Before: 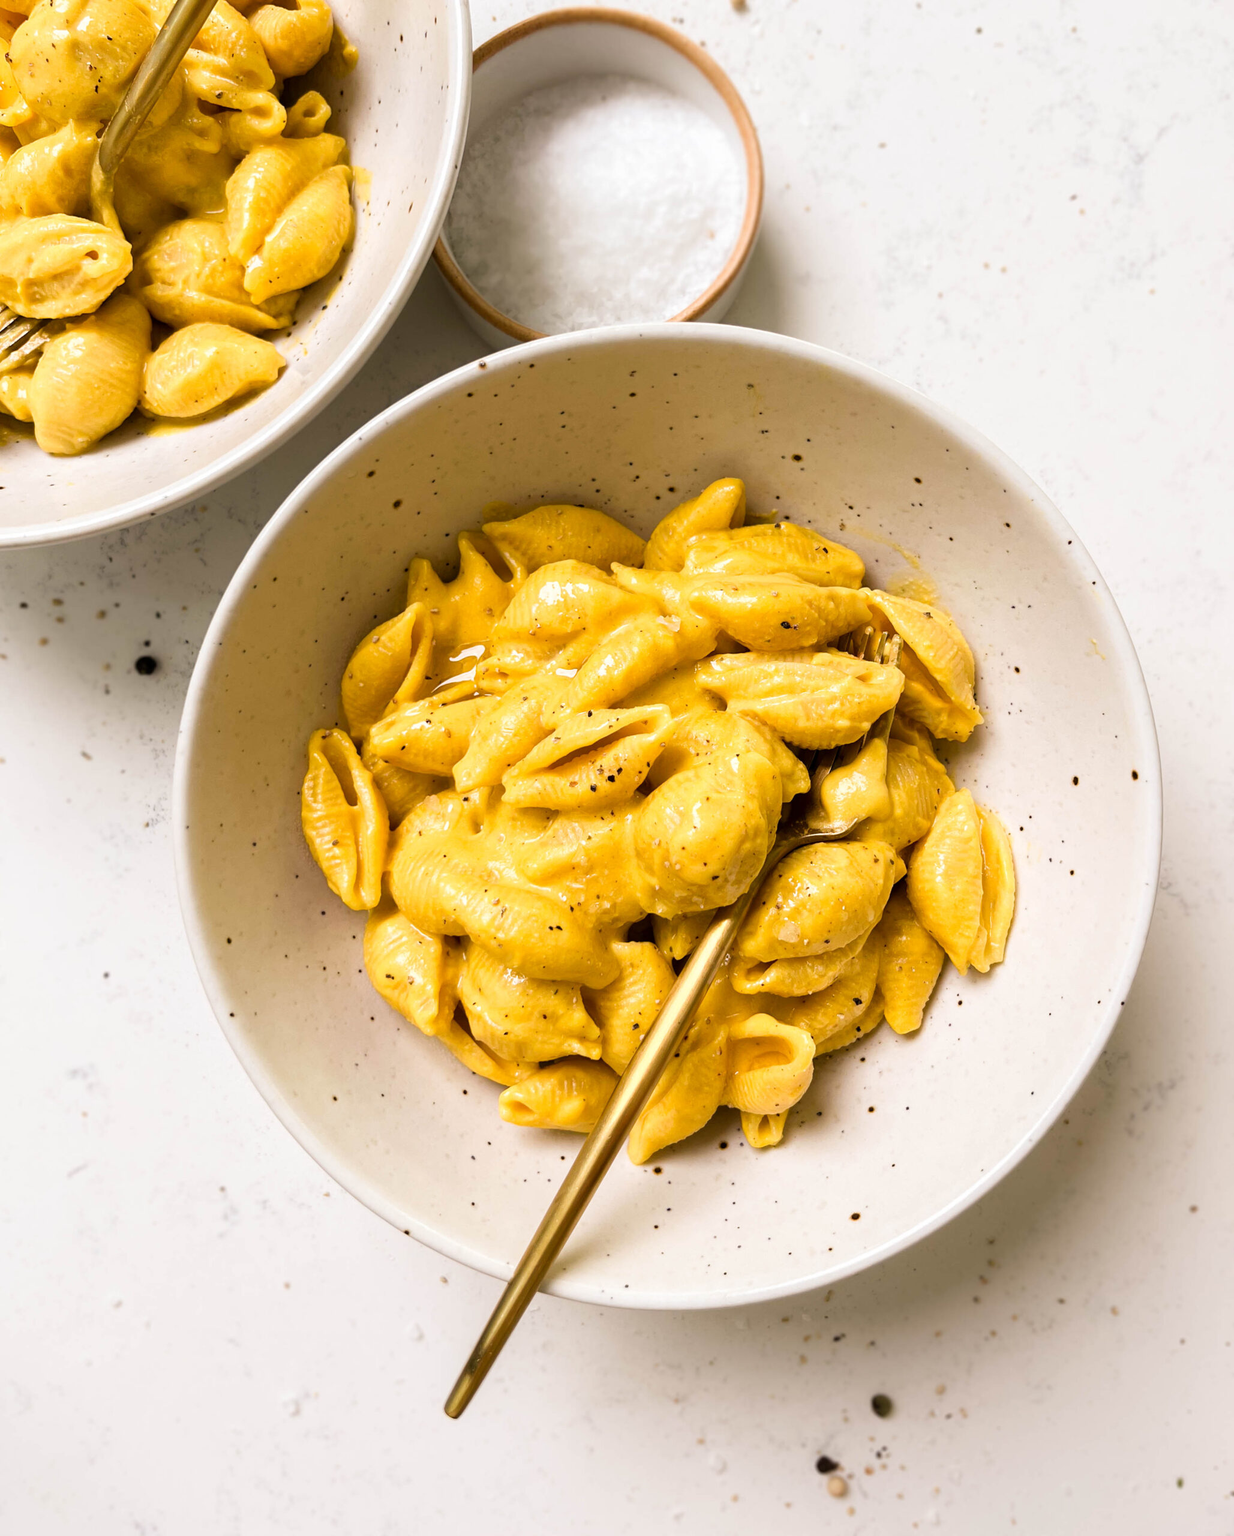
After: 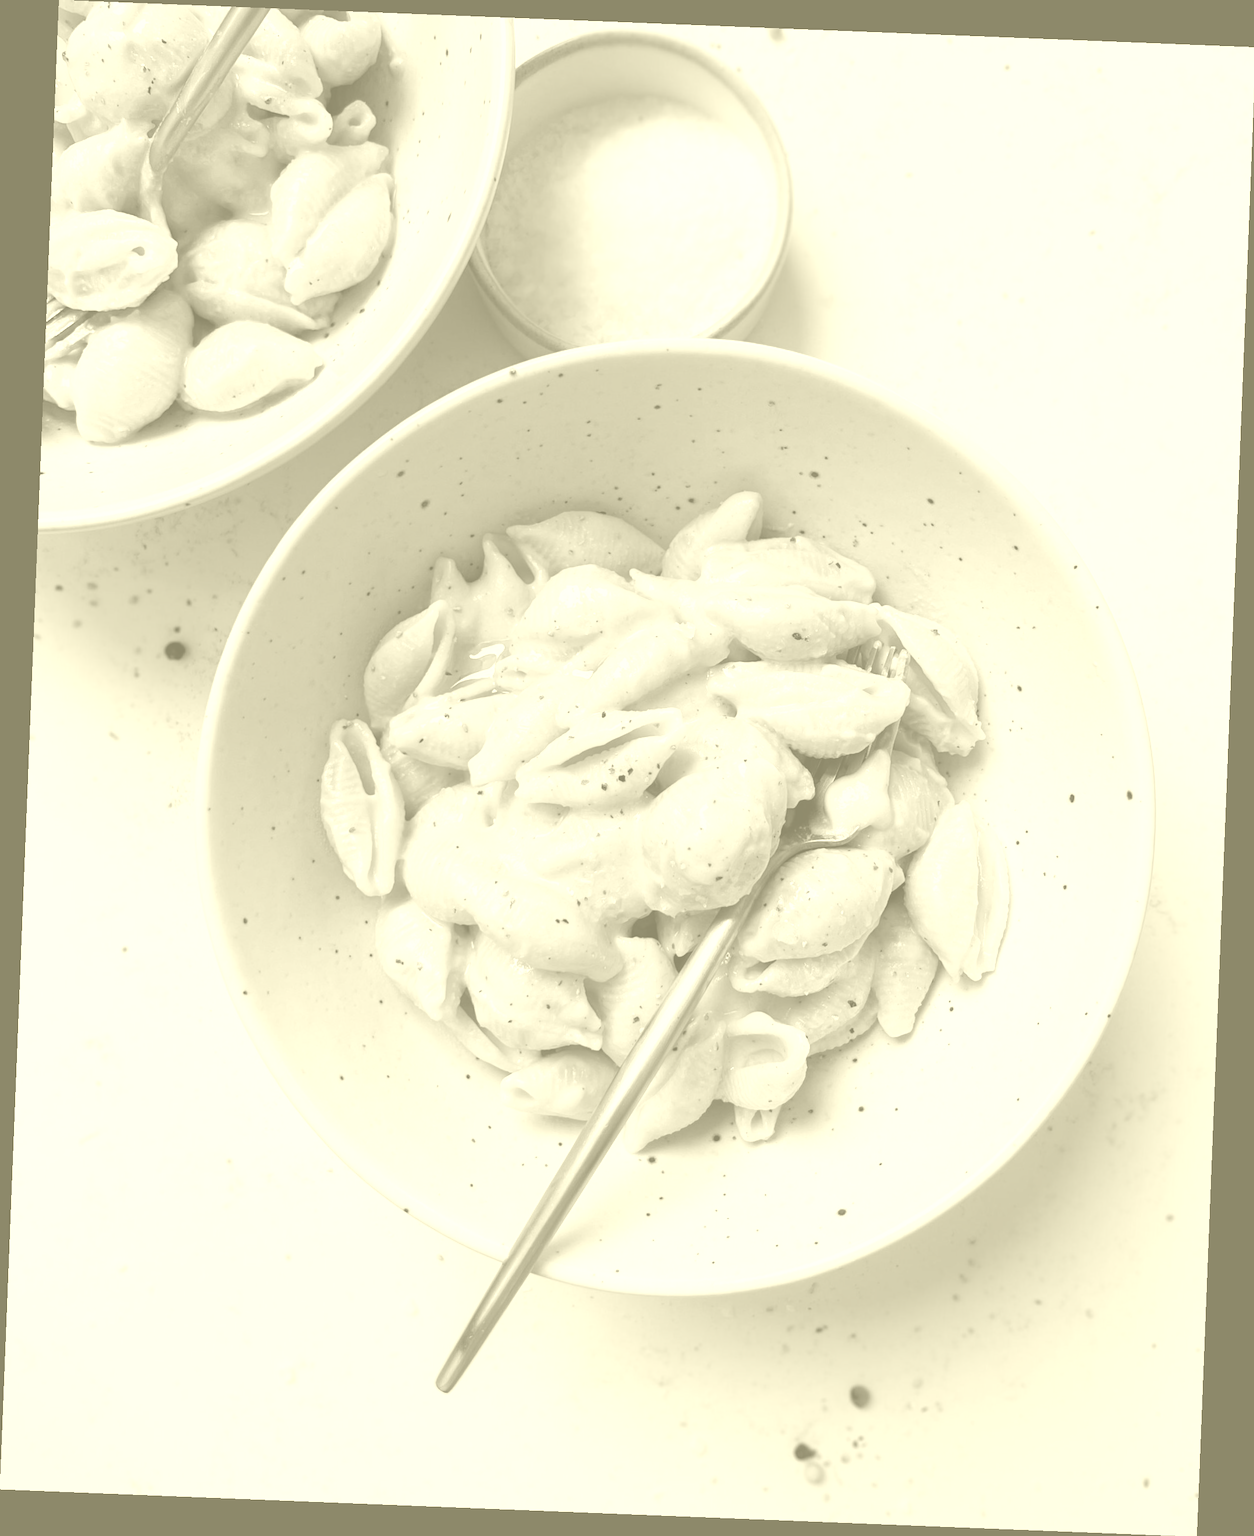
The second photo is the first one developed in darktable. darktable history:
rotate and perspective: rotation 2.27°, automatic cropping off
exposure: exposure 0.161 EV, compensate highlight preservation false
colorize: hue 43.2°, saturation 40%, version 1
